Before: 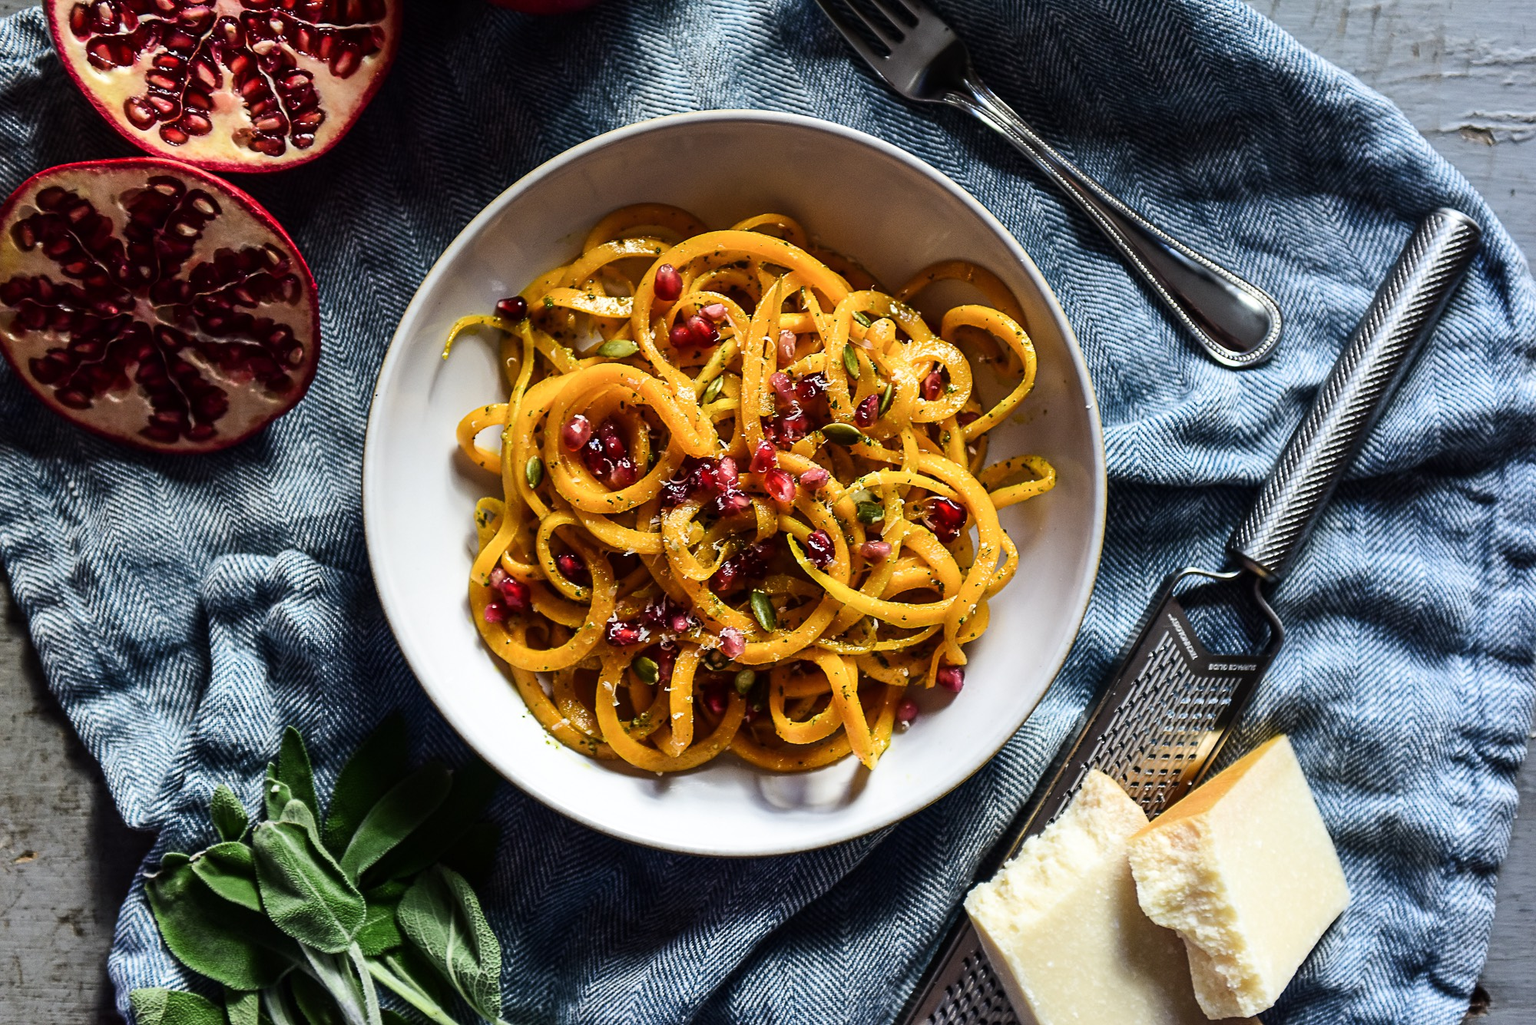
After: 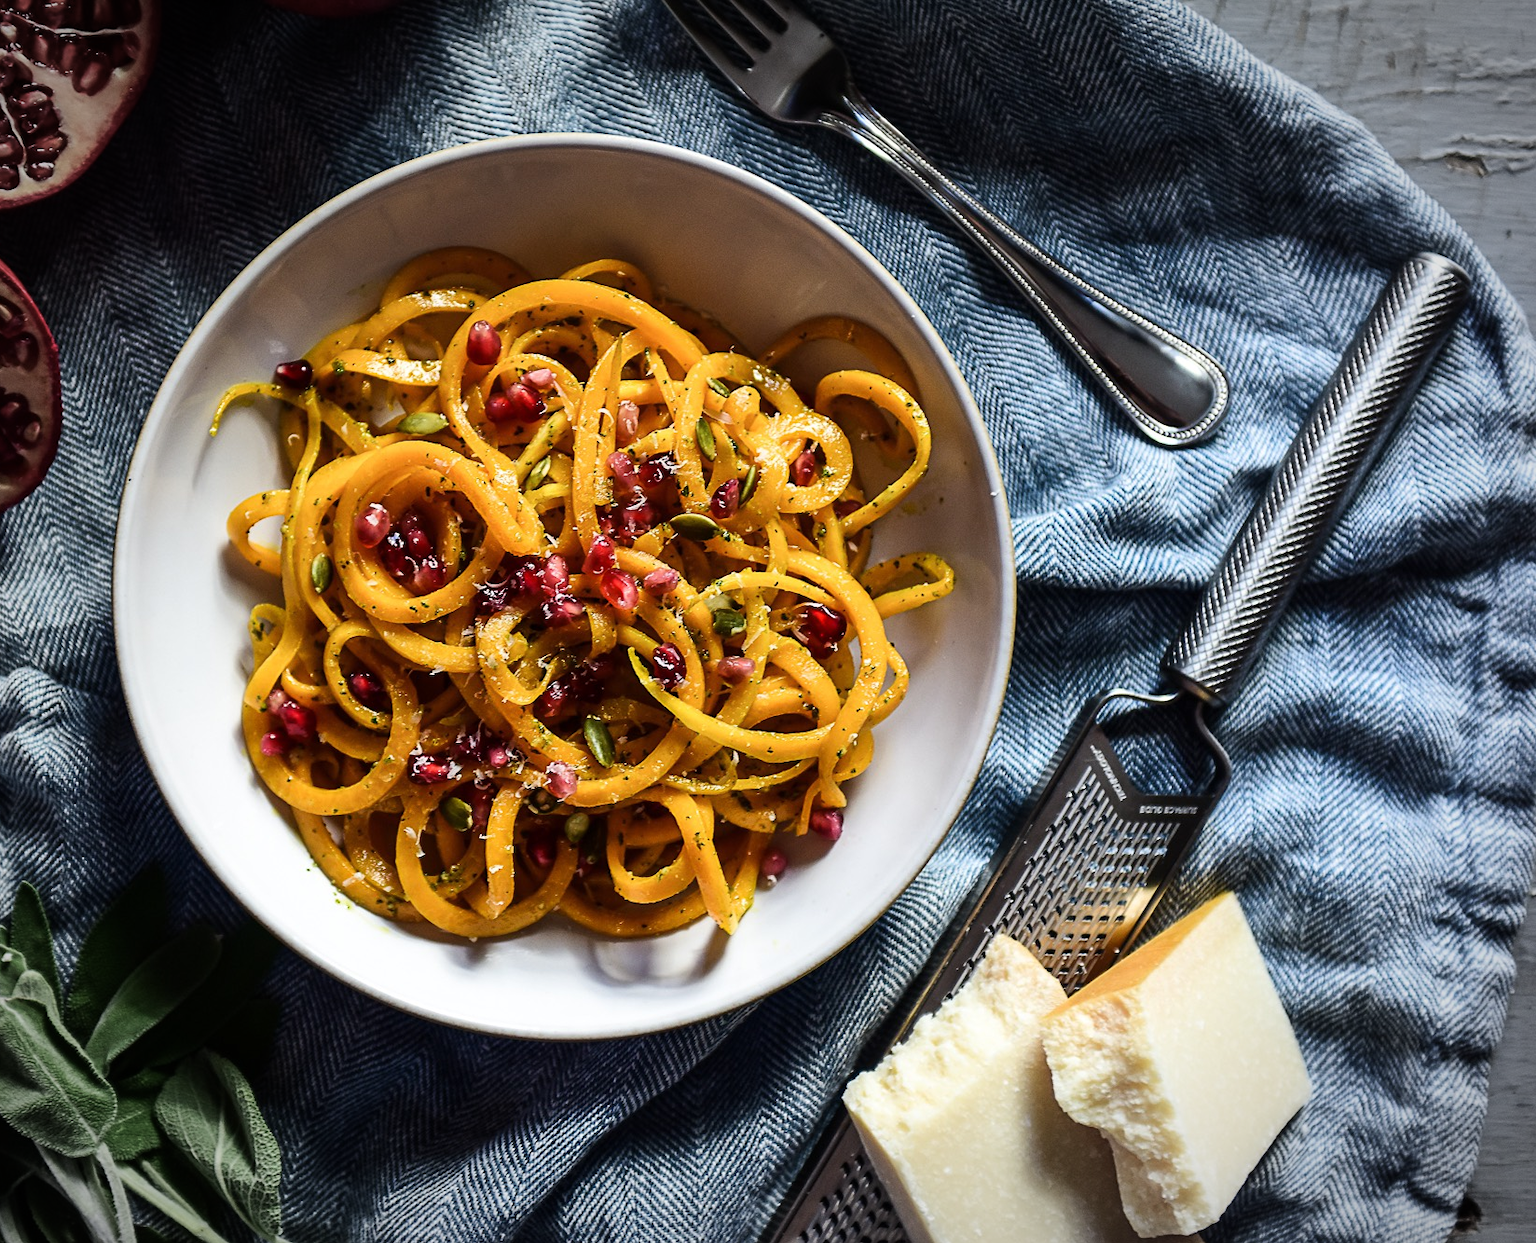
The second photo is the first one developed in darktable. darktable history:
crop: left 17.582%, bottom 0.031%
vignetting: automatic ratio true
